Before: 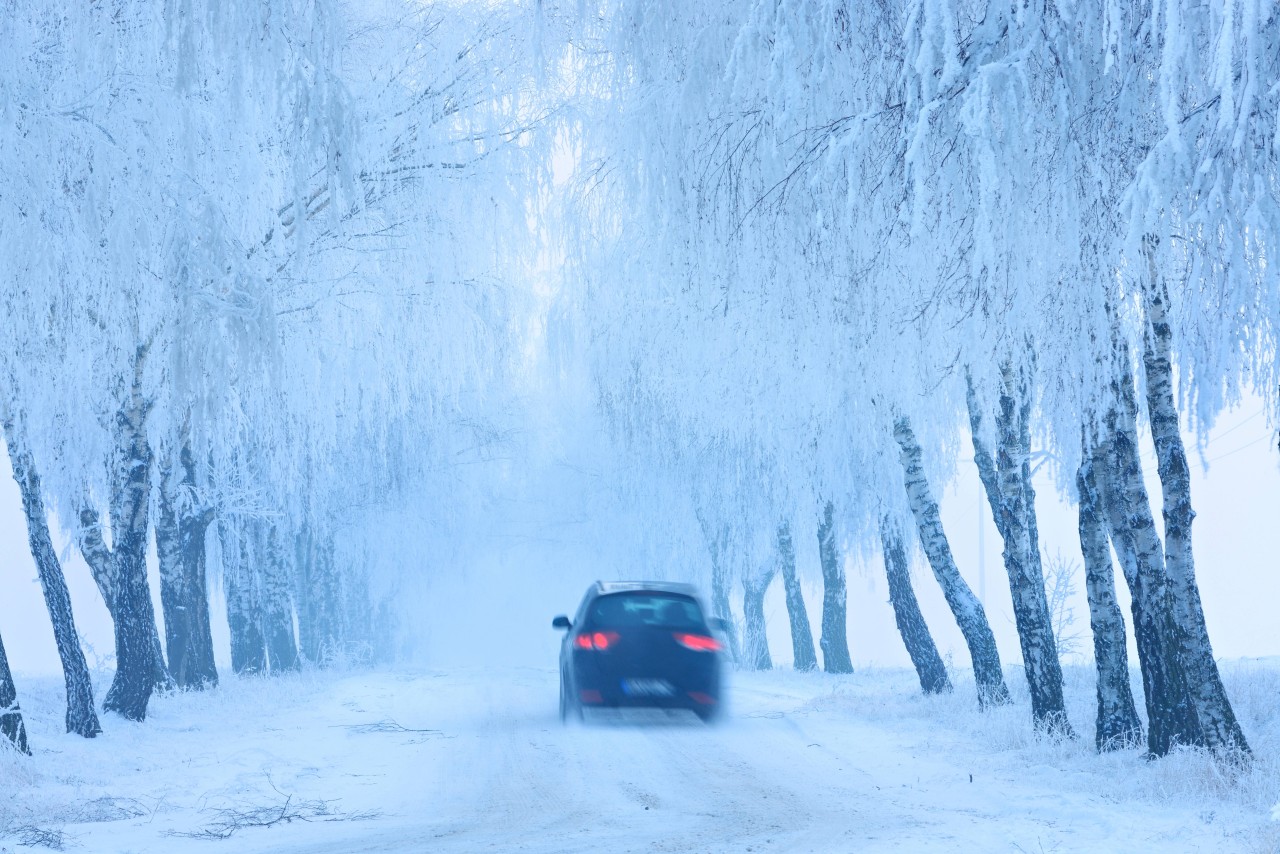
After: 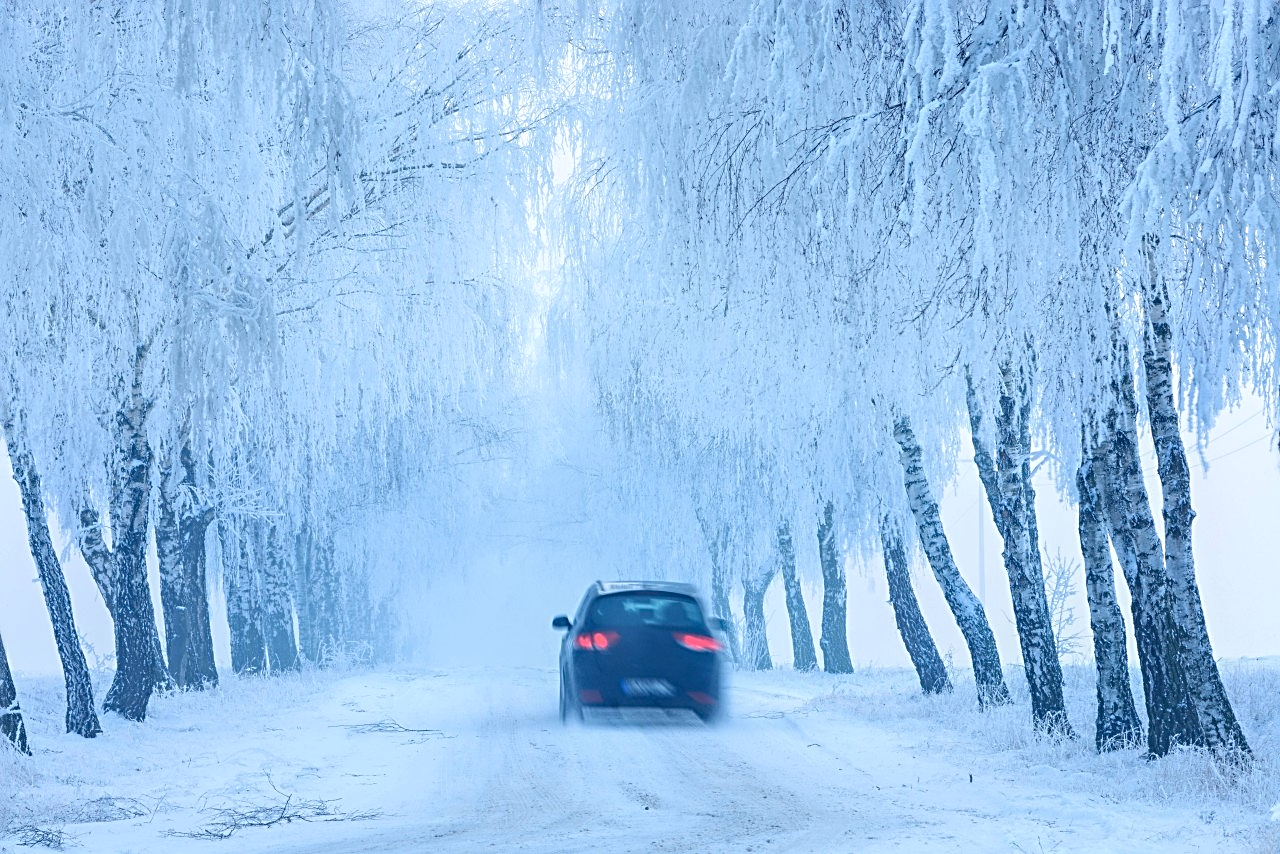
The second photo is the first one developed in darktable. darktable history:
sharpen: radius 2.543, amount 0.636
local contrast: on, module defaults
